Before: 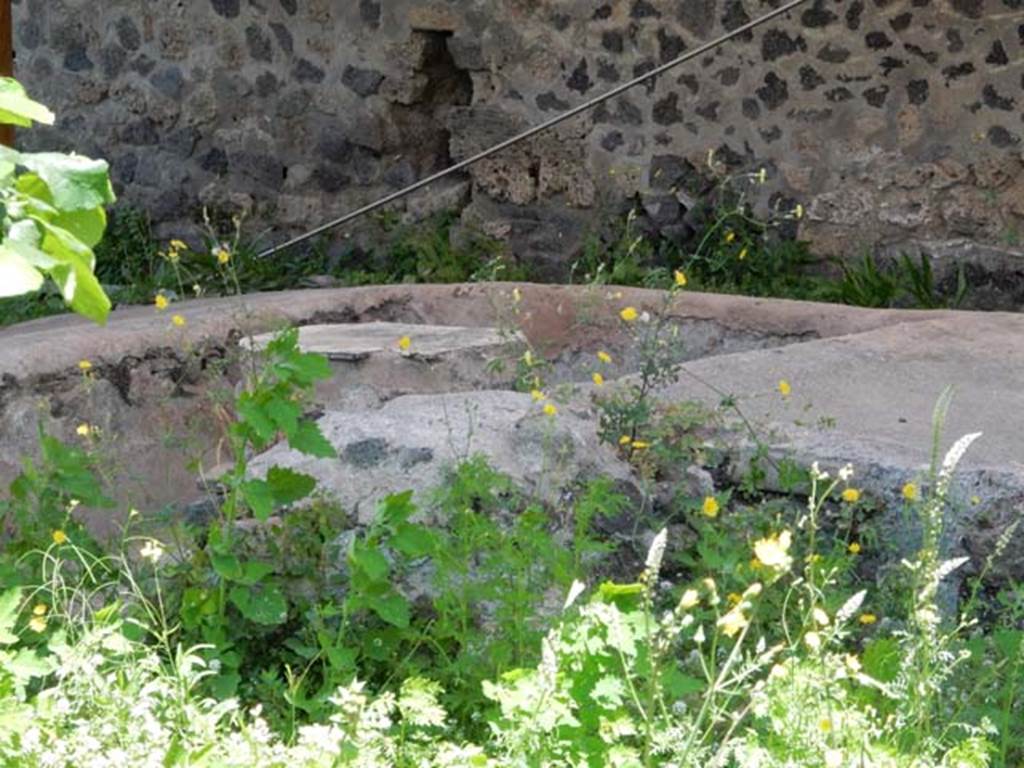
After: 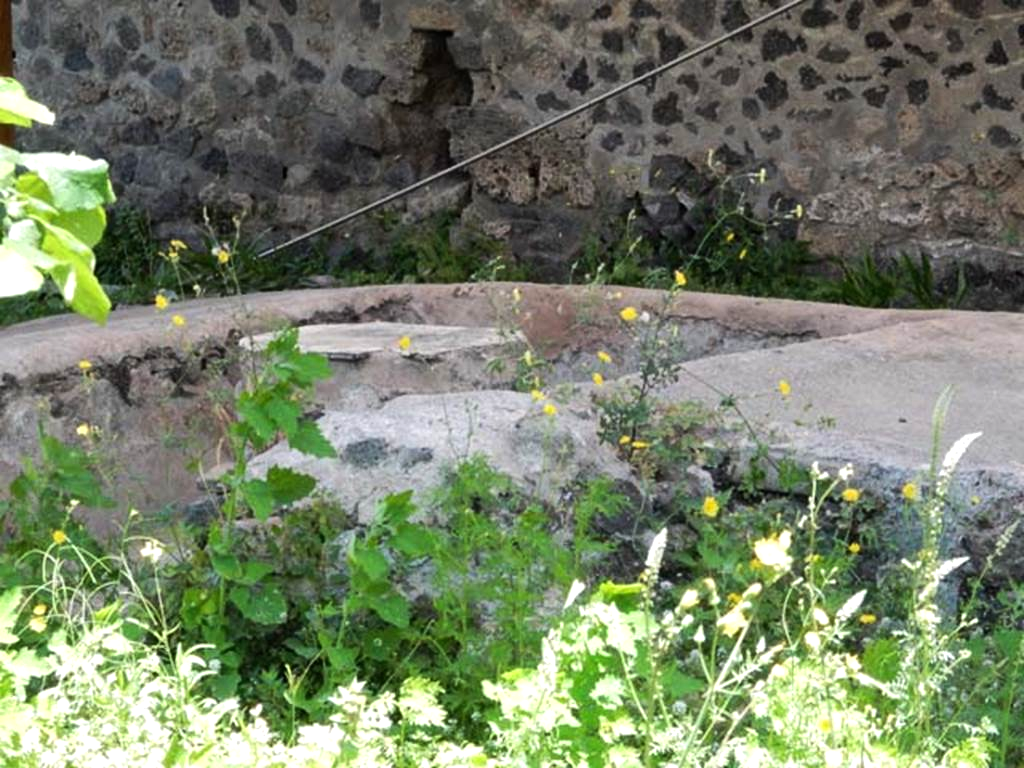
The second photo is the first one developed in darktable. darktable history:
tone equalizer: -8 EV -0.417 EV, -7 EV -0.371 EV, -6 EV -0.339 EV, -5 EV -0.223 EV, -3 EV 0.256 EV, -2 EV 0.347 EV, -1 EV 0.373 EV, +0 EV 0.432 EV, edges refinement/feathering 500, mask exposure compensation -1.57 EV, preserve details no
